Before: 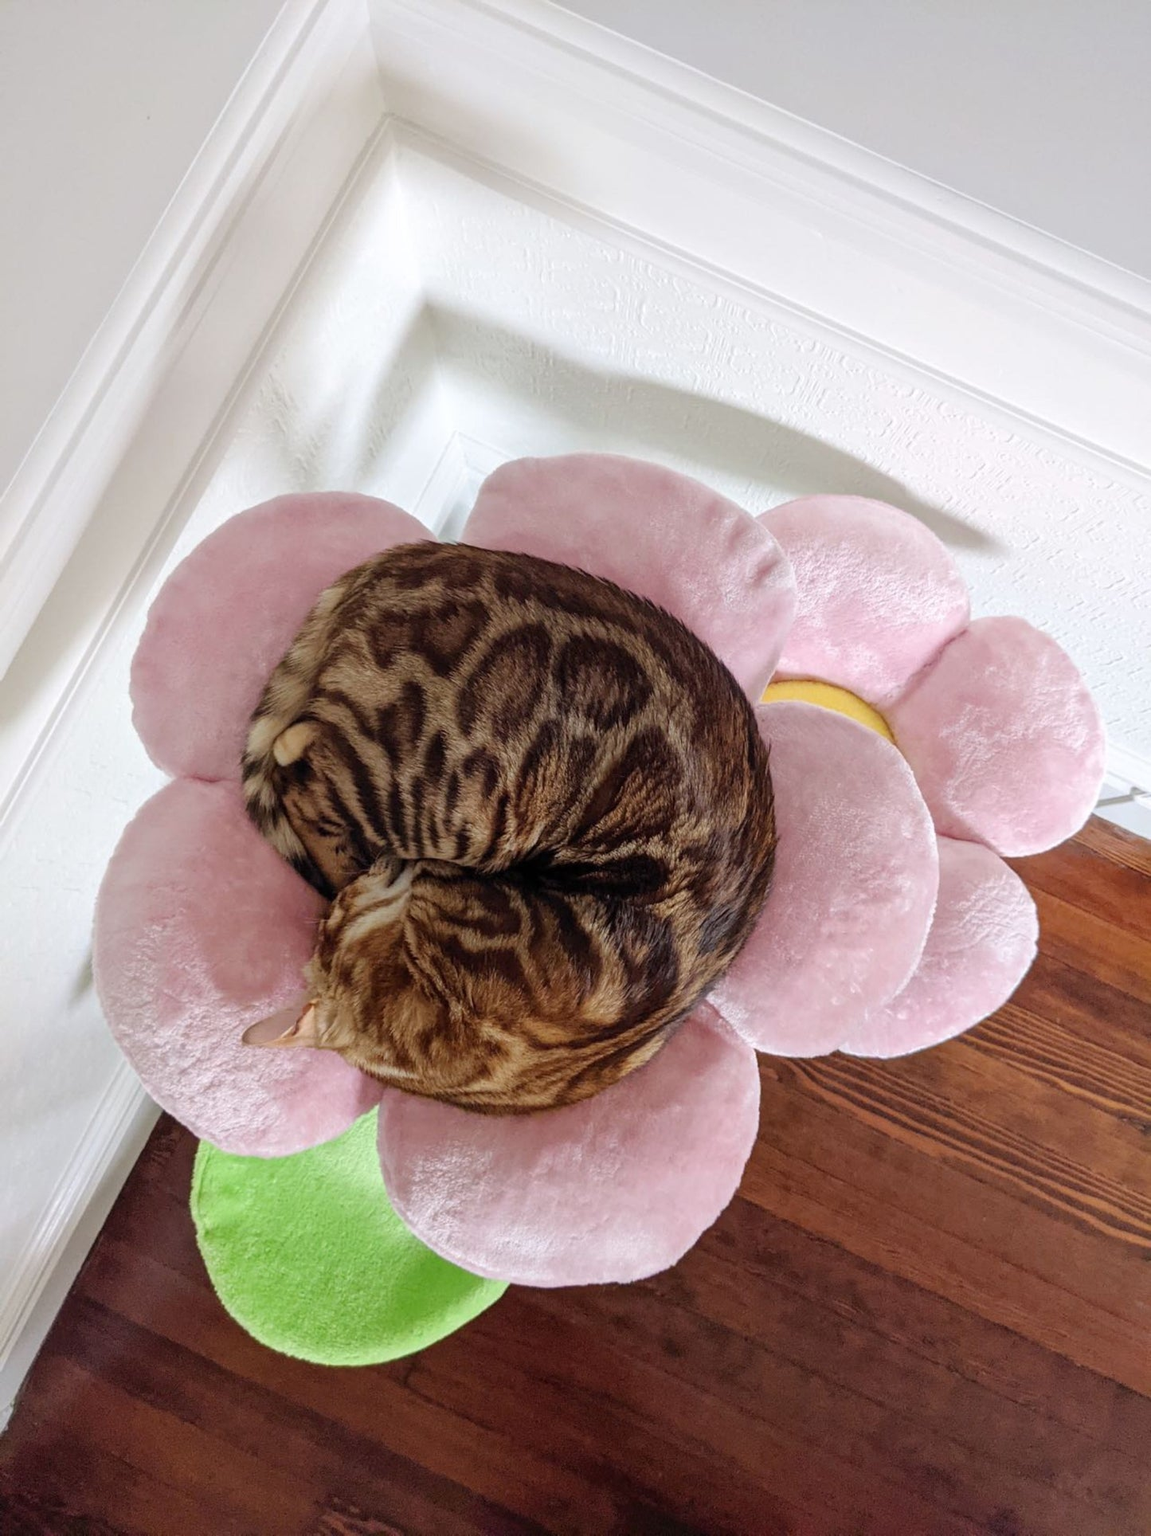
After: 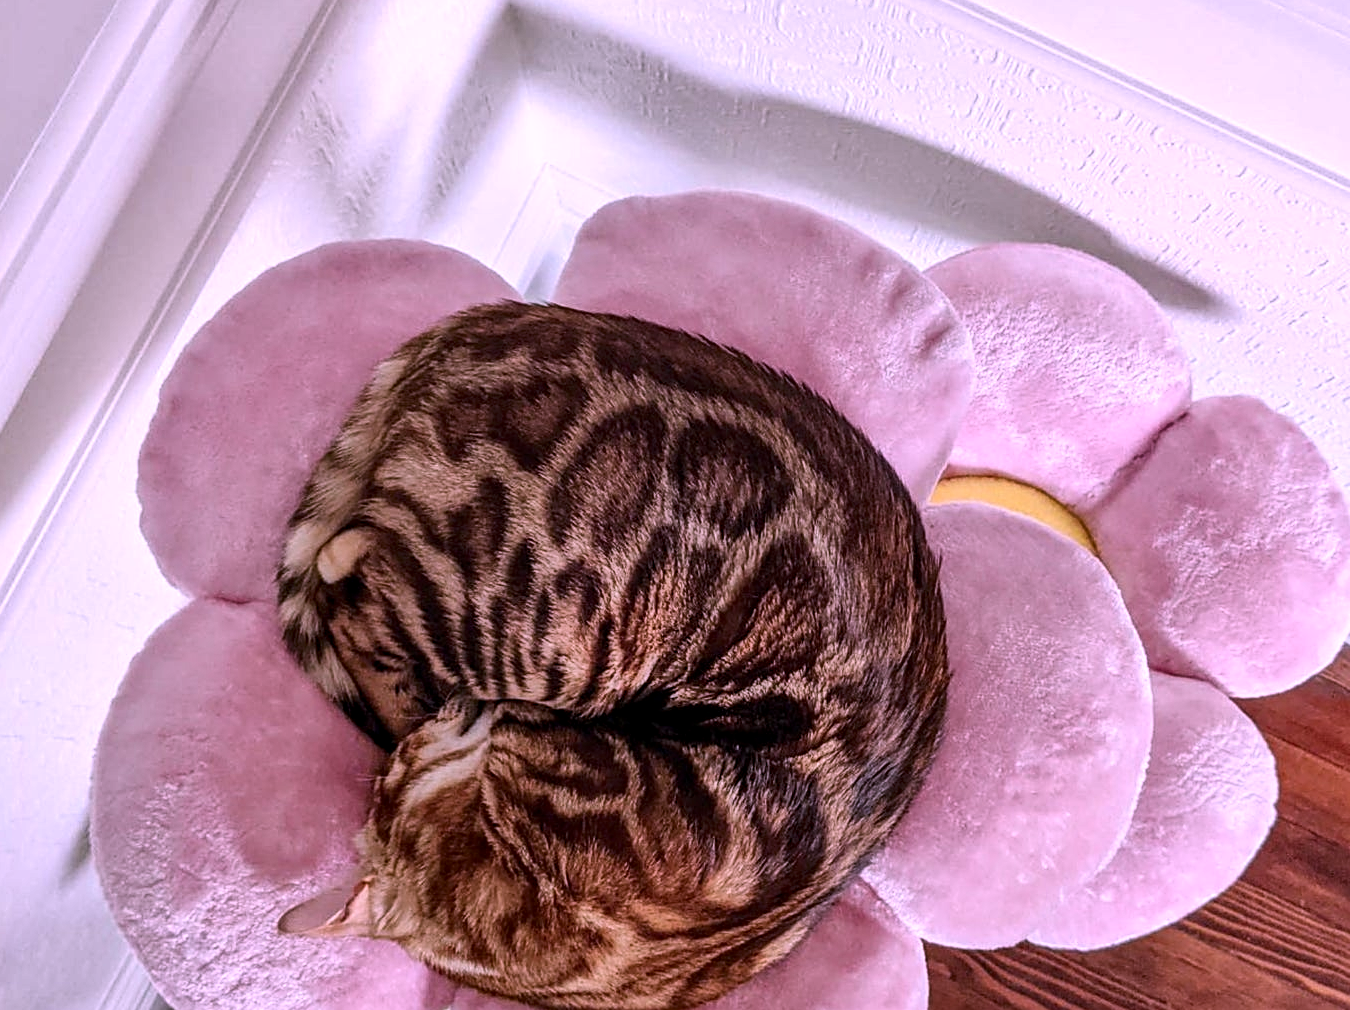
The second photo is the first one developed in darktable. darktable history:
local contrast: on, module defaults
sharpen: on, module defaults
crop: left 1.844%, top 19.634%, right 4.72%, bottom 27.932%
shadows and highlights: soften with gaussian
color correction: highlights a* 15.78, highlights b* -20.01
contrast brightness saturation: contrast 0.147, brightness -0.008, saturation 0.1
exposure: exposure -0.011 EV, compensate exposure bias true, compensate highlight preservation false
